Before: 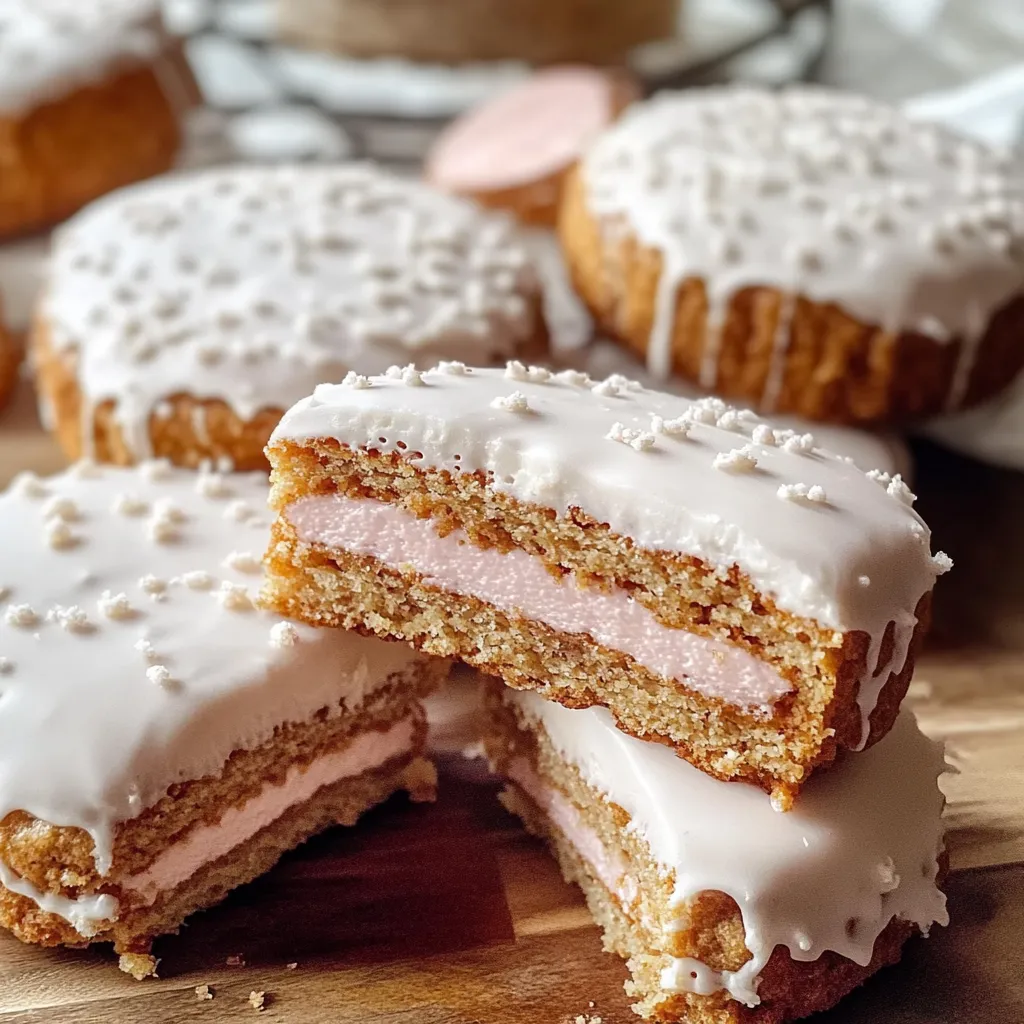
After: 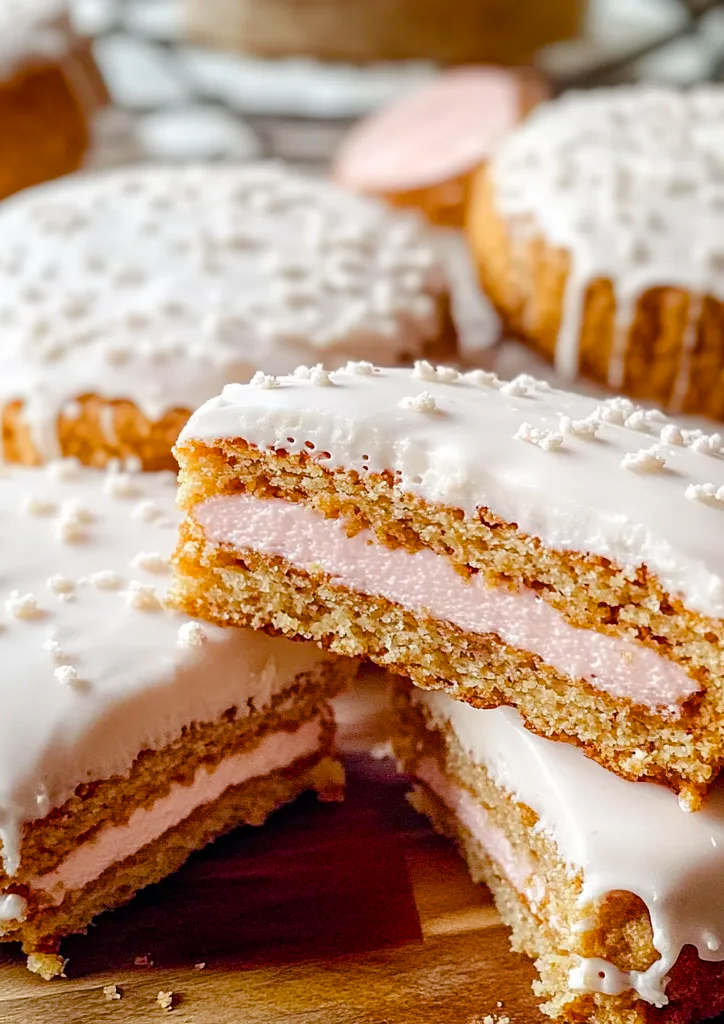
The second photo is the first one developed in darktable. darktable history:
tone equalizer: on, module defaults
color balance rgb: perceptual saturation grading › global saturation 35%, perceptual saturation grading › highlights -30%, perceptual saturation grading › shadows 35%, perceptual brilliance grading › global brilliance 3%, perceptual brilliance grading › highlights -3%, perceptual brilliance grading › shadows 3%
crop and rotate: left 9.061%, right 20.142%
shadows and highlights: shadows -23.08, highlights 46.15, soften with gaussian
